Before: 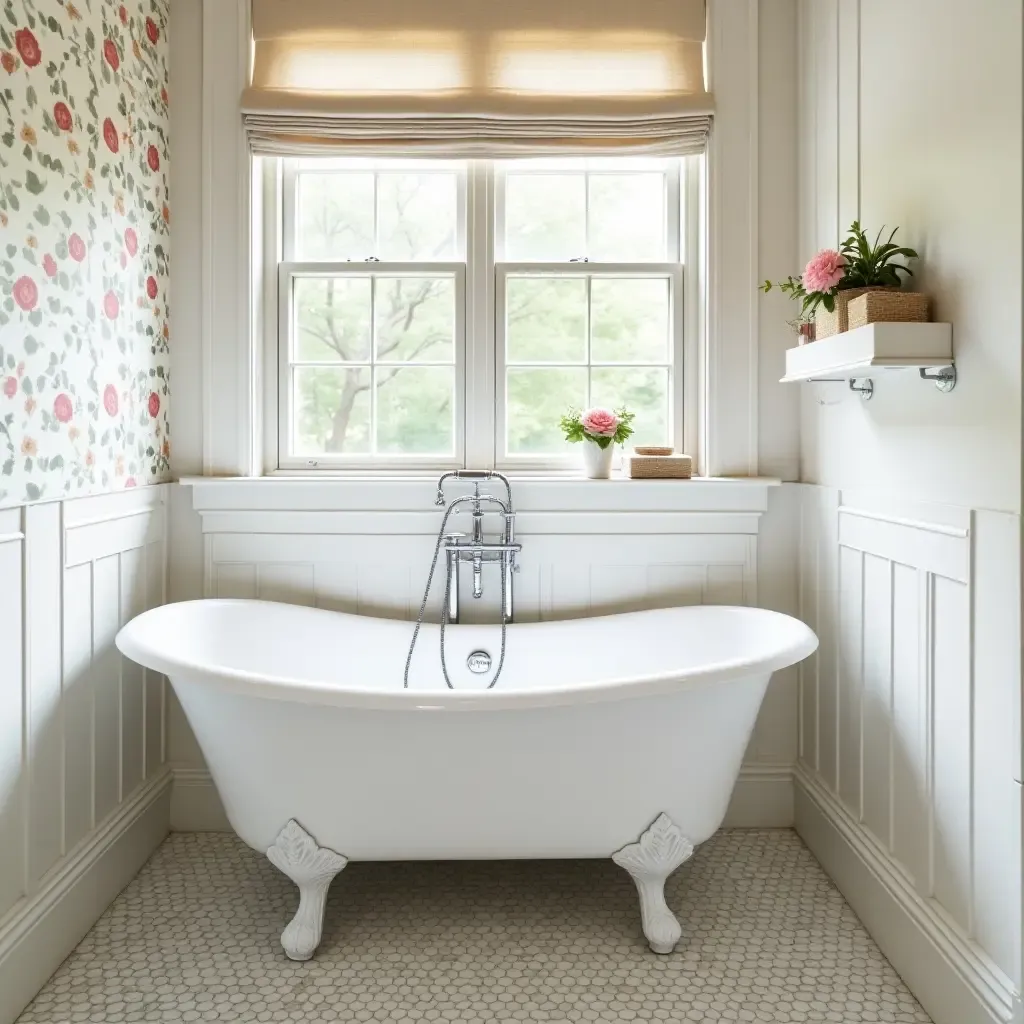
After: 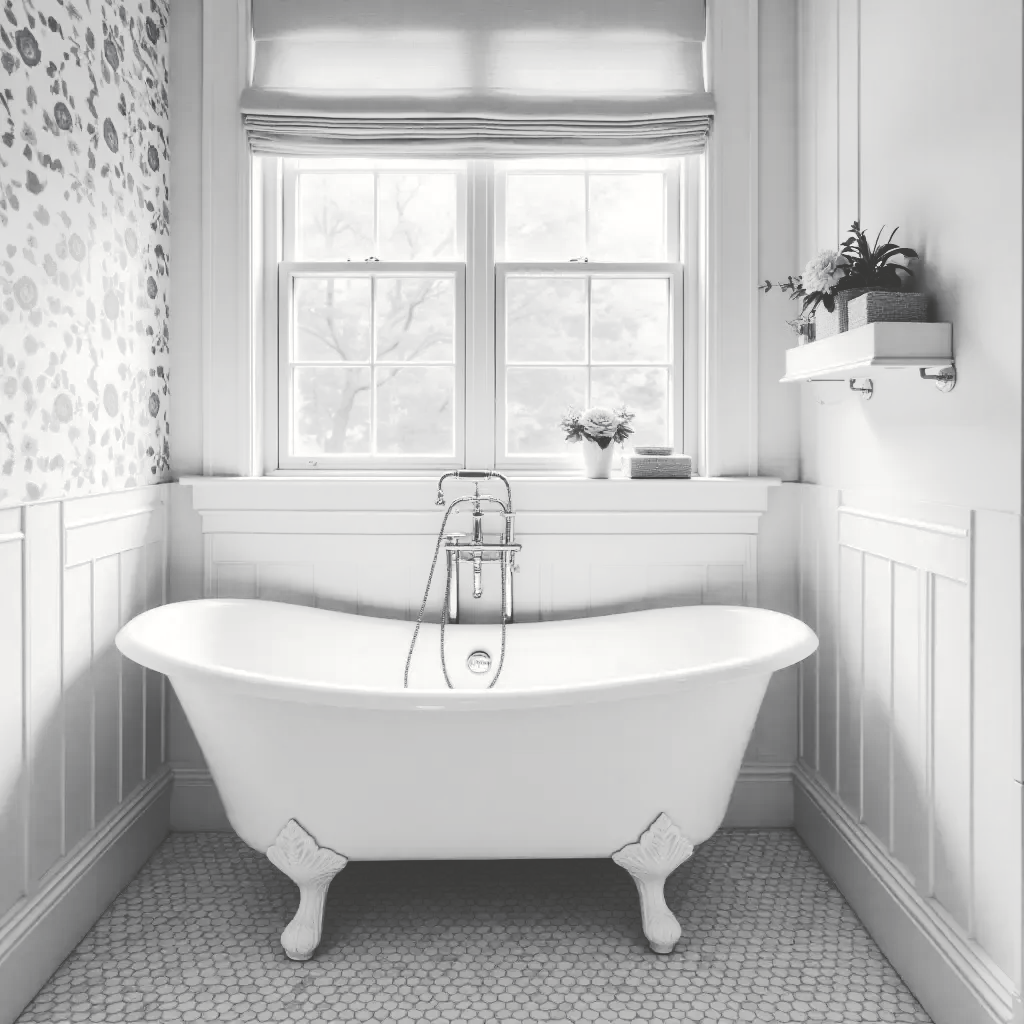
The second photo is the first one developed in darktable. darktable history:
tone curve: curves: ch0 [(0, 0) (0.003, 0.231) (0.011, 0.231) (0.025, 0.231) (0.044, 0.231) (0.069, 0.235) (0.1, 0.24) (0.136, 0.246) (0.177, 0.256) (0.224, 0.279) (0.277, 0.313) (0.335, 0.354) (0.399, 0.428) (0.468, 0.514) (0.543, 0.61) (0.623, 0.728) (0.709, 0.808) (0.801, 0.873) (0.898, 0.909) (1, 1)], preserve colors none
color look up table: target L [94.45, 85.27, 90.24, 94.45, 69.98, 78.07, 72.94, 65.11, 44, 55.54, 59.21, 56.06, 40.45, 42.1, 41.14, 13.23, 15.16, 201.93, 88.82, 64.74, 61.45, 65.11, 59.02, 50.43, 34.88, 24.42, 21.7, 5.464, 98.62, 93.05, 79.52, 72.21, 64.48, 83.12, 67, 75.15, 54.76, 48.84, 46.7, 48.04, 13.23, 25.32, 100, 93.05, 60.94, 61.45, 59.02, 41.83, 23.07], target a [-0.099, -0.002, -0.1, -0.099, -0.001, -0.003, -0.001, 0, 0, 0.001 ×5, 0, -0.134, -0.132, 0, -0.101, 0, 0.001, 0, 0.001, 0, -0.001, -0.001, 0, -0.687, -0.473, -0.291, -0.003, -0.002, 0.001, -0.002, -0.001, -0.002, 0.001, 0.001, 0.001, 0, -0.134, -0.001, -0.097, -0.291, 0.001 ×4, 0], target b [1.226, 0.023, 1.239, 1.226, 0.003, 0.024, 0.003, 0.003, -0.004, -0.004, -0.007, -0.004, -0.004, -0.004, 0.001, 1.698, 1.671, -0.001, 1.244, -0.004, -0.004, 0.003, -0.007, -0.004, 0.011, 0.011, 0.002, 8.475, 6.009, 3.654, 0.024, 0.023, -0.004, 0.024, 0.003, 0.023, -0.004, -0.004, -0.004, 0.001, 1.698, 0.011, 1.21, 3.654, -0.004, -0.004, -0.007, -0.004, 0.001], num patches 49
